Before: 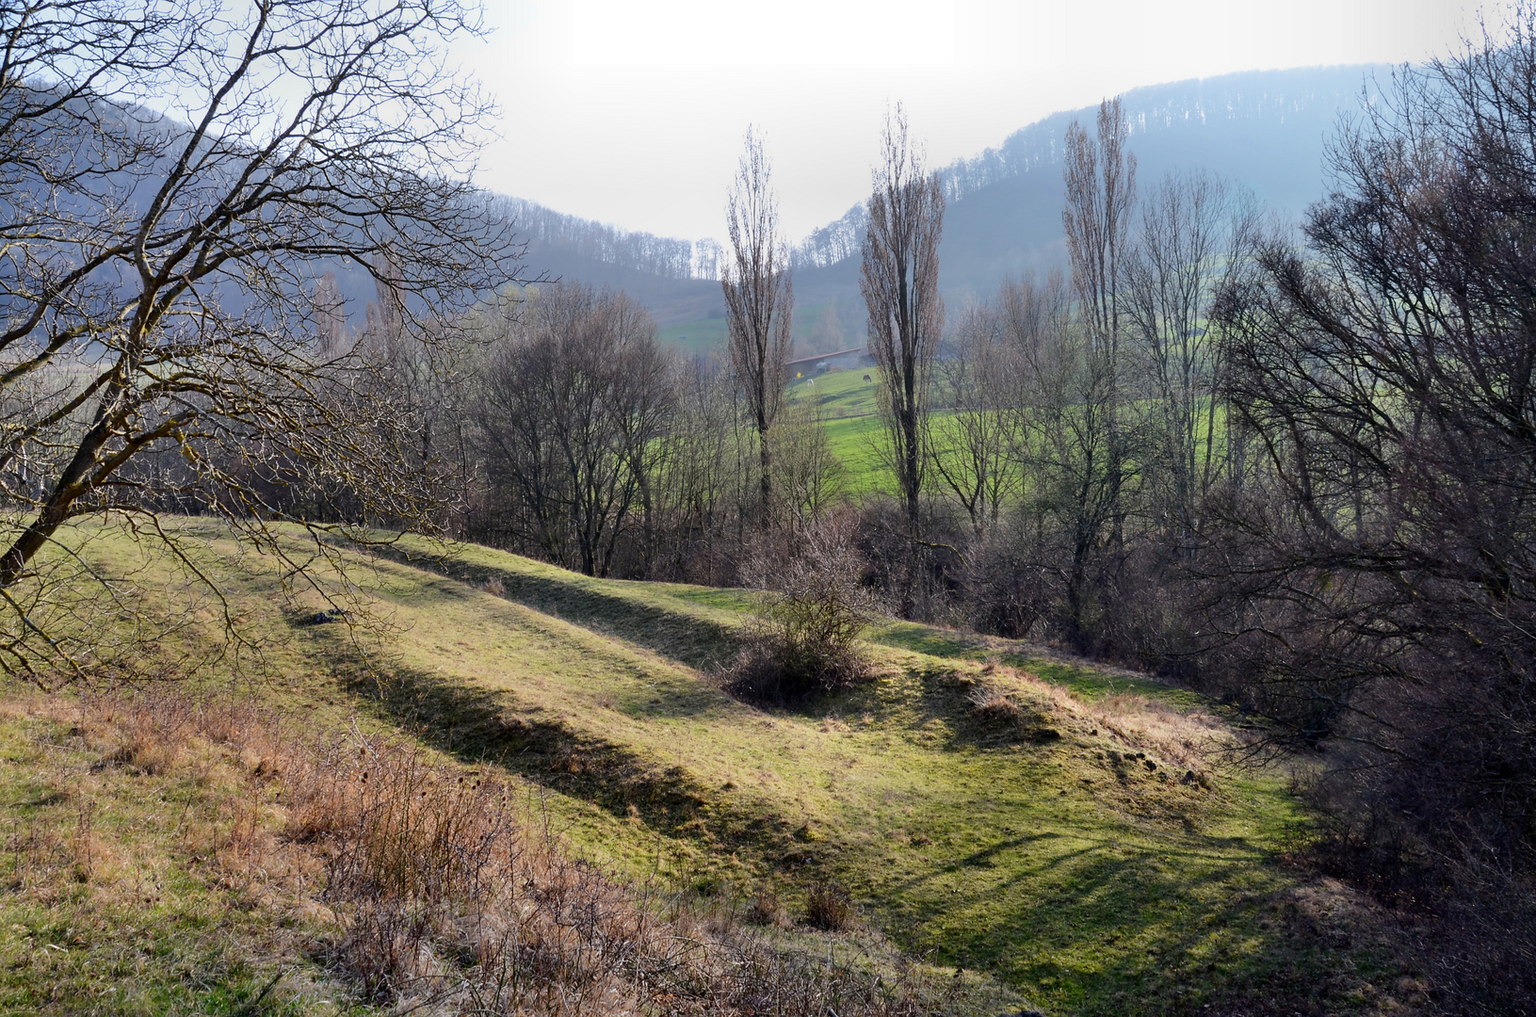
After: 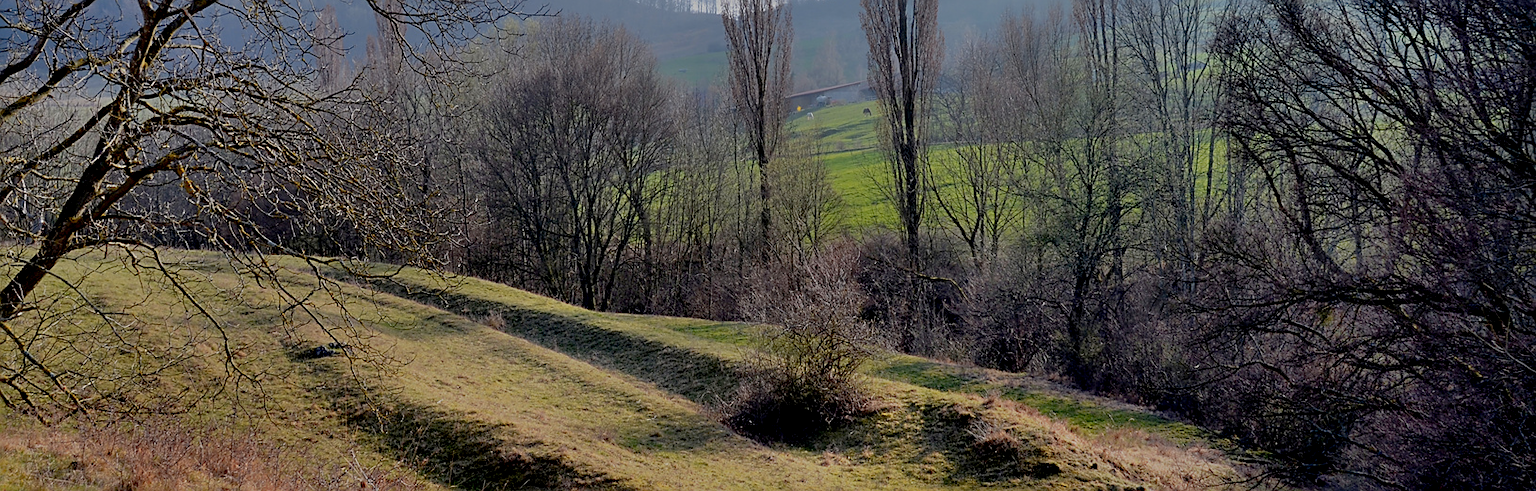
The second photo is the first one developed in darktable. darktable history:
crop and rotate: top 26.222%, bottom 25.368%
color correction: highlights a* -0.12, highlights b* 0.116
sharpen: on, module defaults
color zones: curves: ch1 [(0.235, 0.558) (0.75, 0.5)]; ch2 [(0.25, 0.462) (0.749, 0.457)]
shadows and highlights: on, module defaults
exposure: black level correction 0.009, exposure -0.647 EV, compensate exposure bias true, compensate highlight preservation false
